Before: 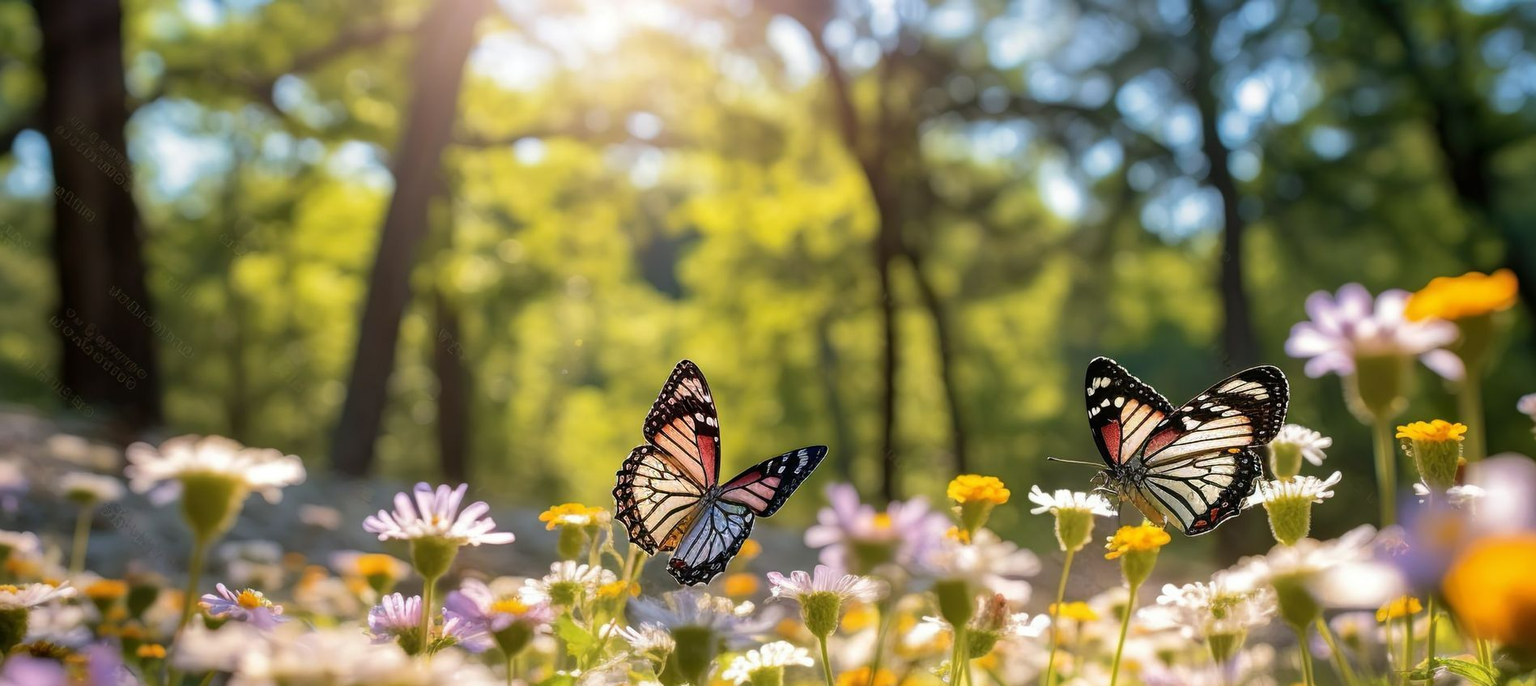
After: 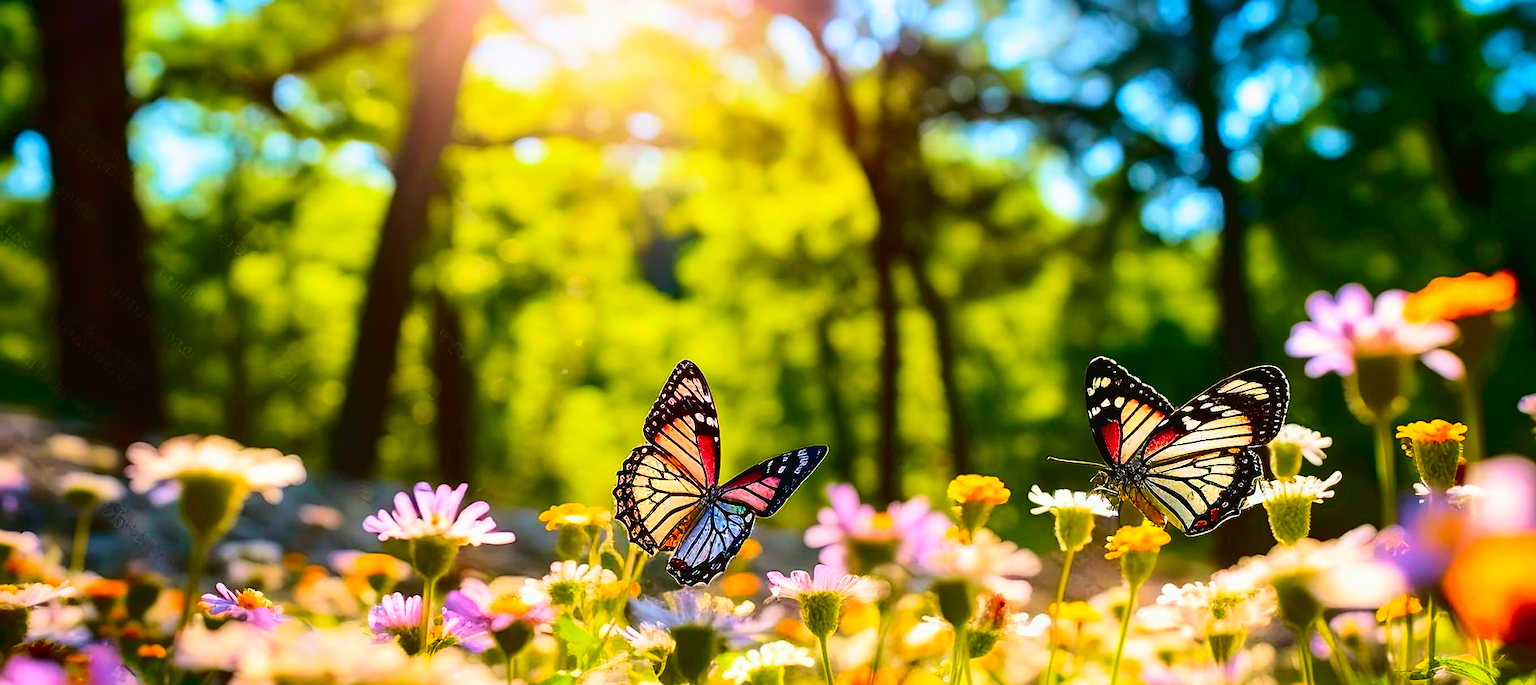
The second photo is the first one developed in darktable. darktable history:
contrast brightness saturation: contrast 0.263, brightness 0.014, saturation 0.873
tone curve: curves: ch0 [(0, 0.023) (0.132, 0.075) (0.241, 0.178) (0.487, 0.491) (0.782, 0.8) (1, 0.989)]; ch1 [(0, 0) (0.396, 0.369) (0.467, 0.454) (0.498, 0.5) (0.518, 0.517) (0.57, 0.586) (0.619, 0.663) (0.692, 0.744) (1, 1)]; ch2 [(0, 0) (0.427, 0.416) (0.483, 0.481) (0.503, 0.503) (0.526, 0.527) (0.563, 0.573) (0.632, 0.667) (0.705, 0.737) (0.985, 0.966)], color space Lab, independent channels, preserve colors none
velvia: on, module defaults
sharpen: radius 1.843, amount 0.414, threshold 1.287
tone equalizer: on, module defaults
